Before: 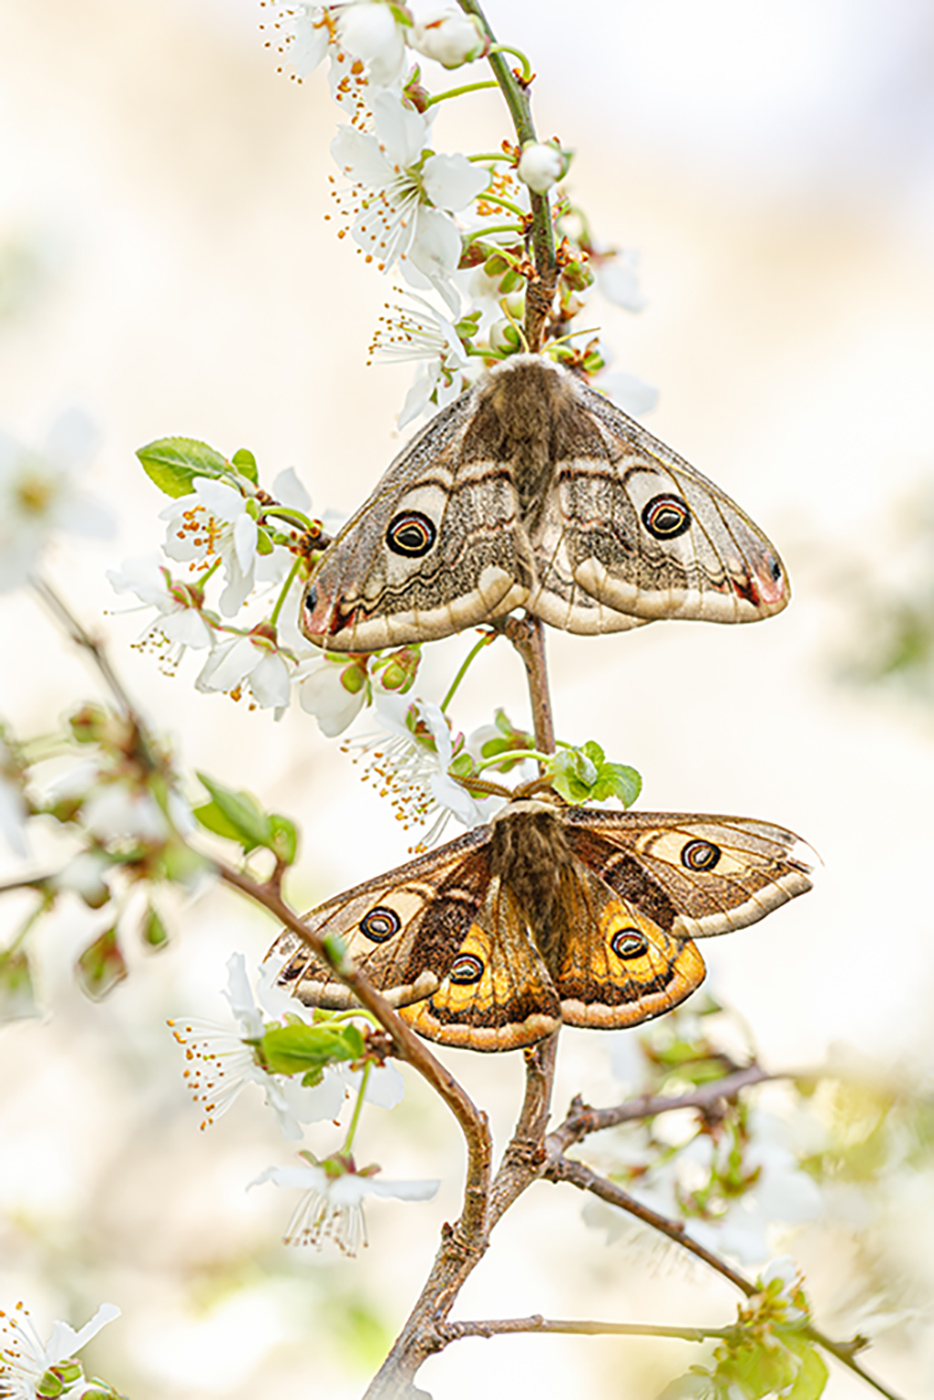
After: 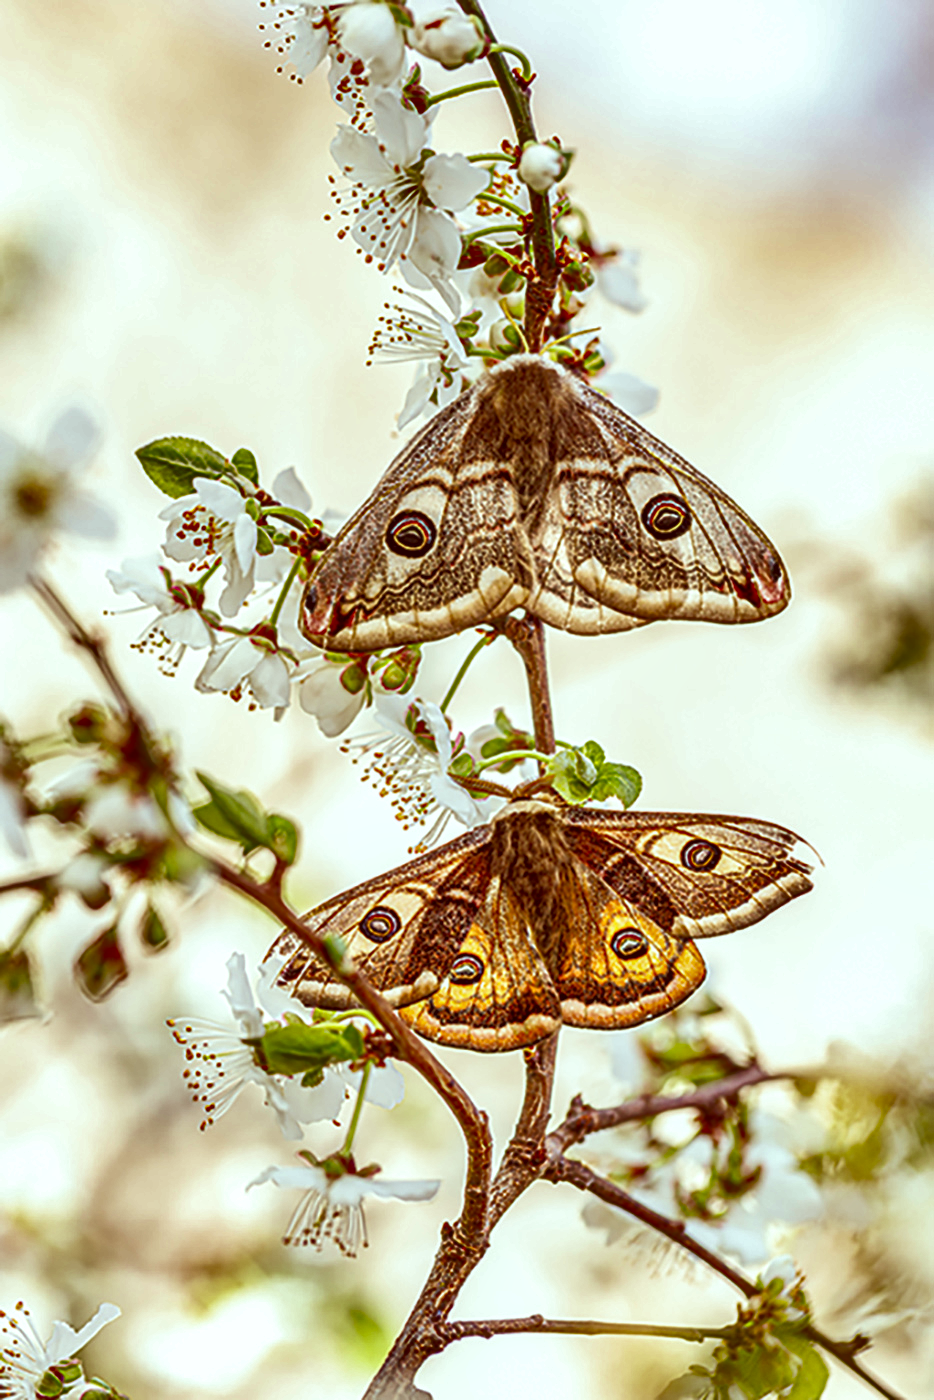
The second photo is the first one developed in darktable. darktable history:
velvia: on, module defaults
local contrast: detail 130%
shadows and highlights: shadows 60, highlights -60.23, soften with gaussian
color correction: highlights a* -7.23, highlights b* -0.161, shadows a* 20.08, shadows b* 11.73
